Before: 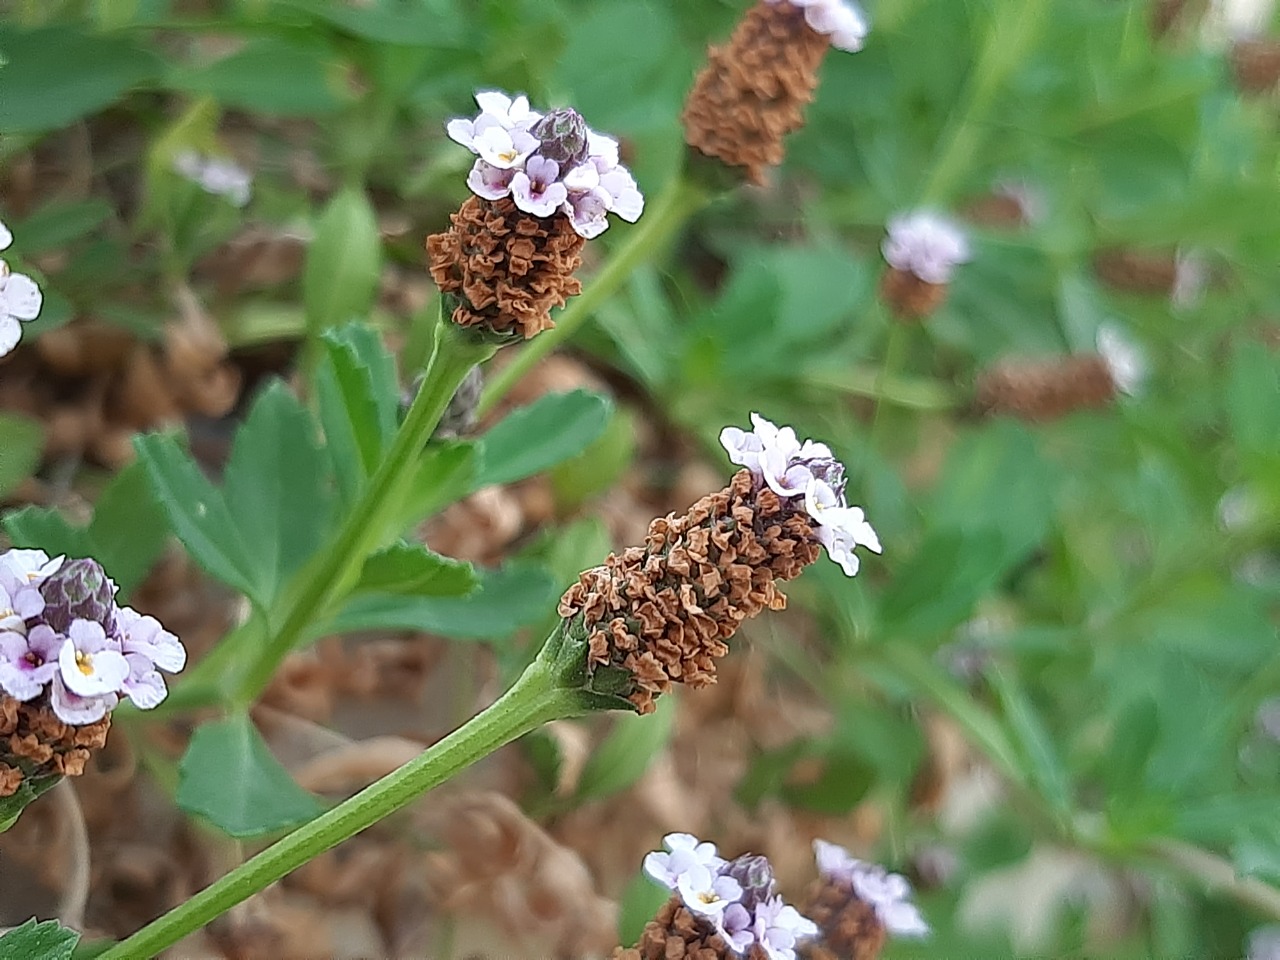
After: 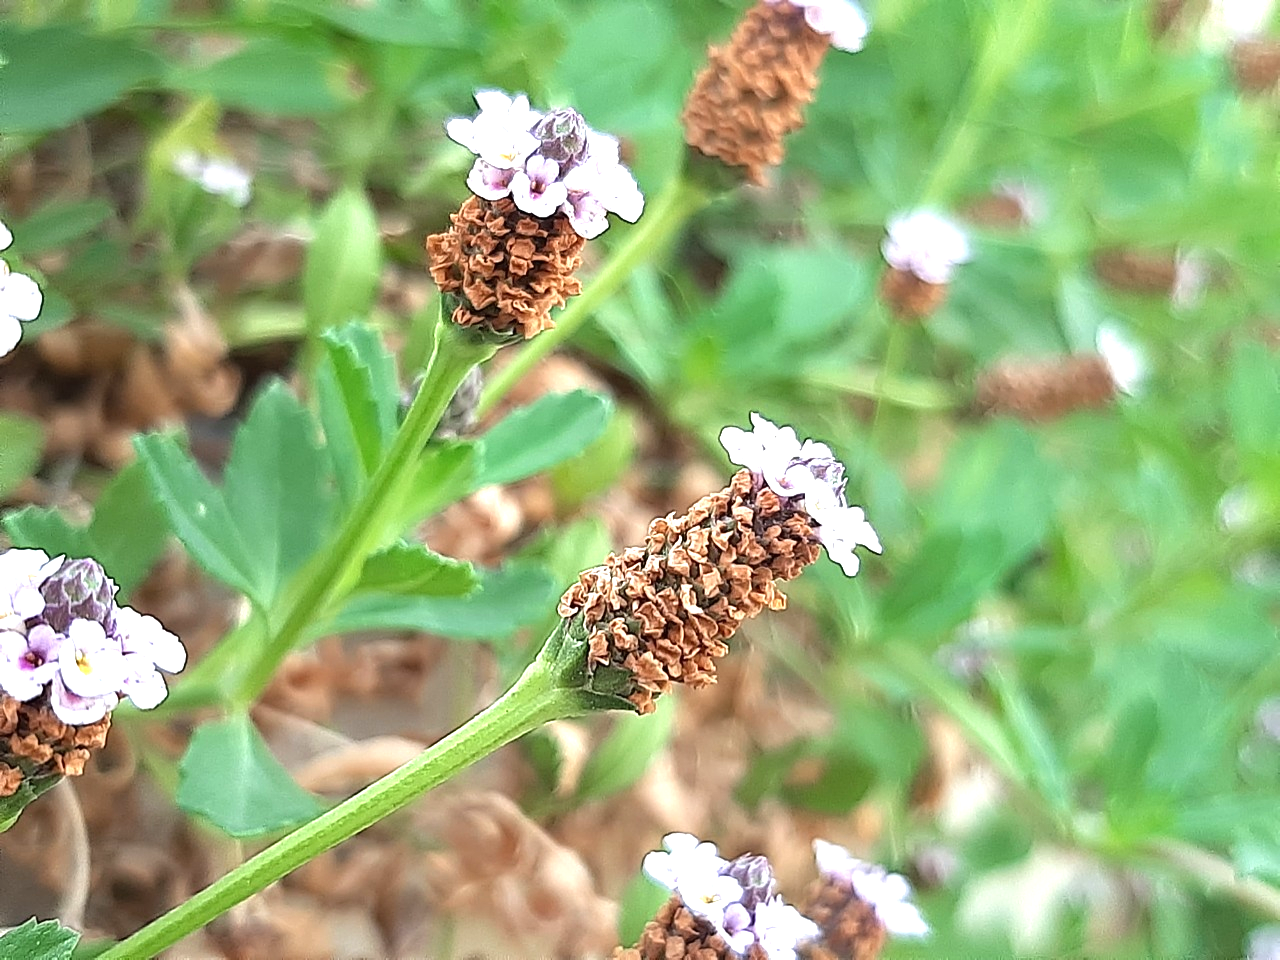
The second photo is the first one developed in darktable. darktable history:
exposure: black level correction 0, exposure 0.701 EV, compensate highlight preservation false
tone equalizer: -8 EV -0.419 EV, -7 EV -0.423 EV, -6 EV -0.305 EV, -5 EV -0.195 EV, -3 EV 0.233 EV, -2 EV 0.305 EV, -1 EV 0.415 EV, +0 EV 0.414 EV
